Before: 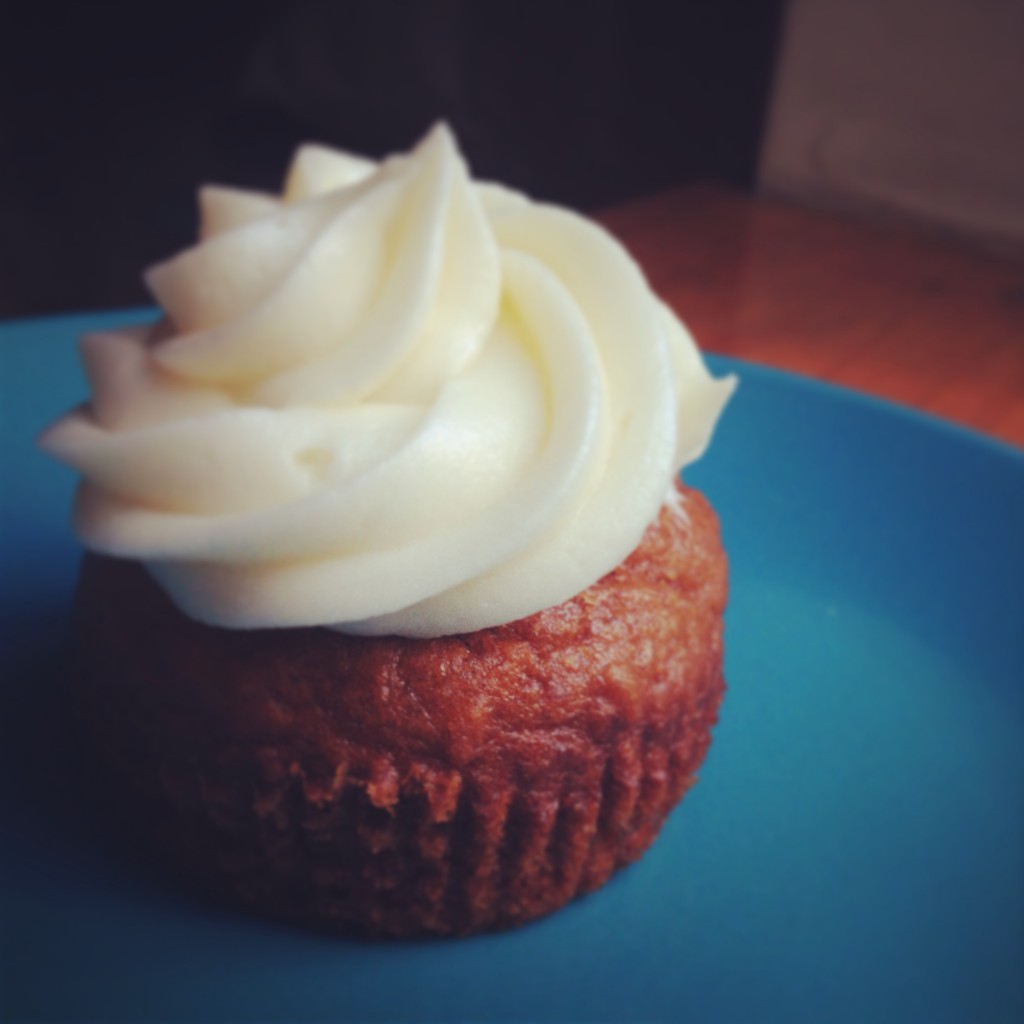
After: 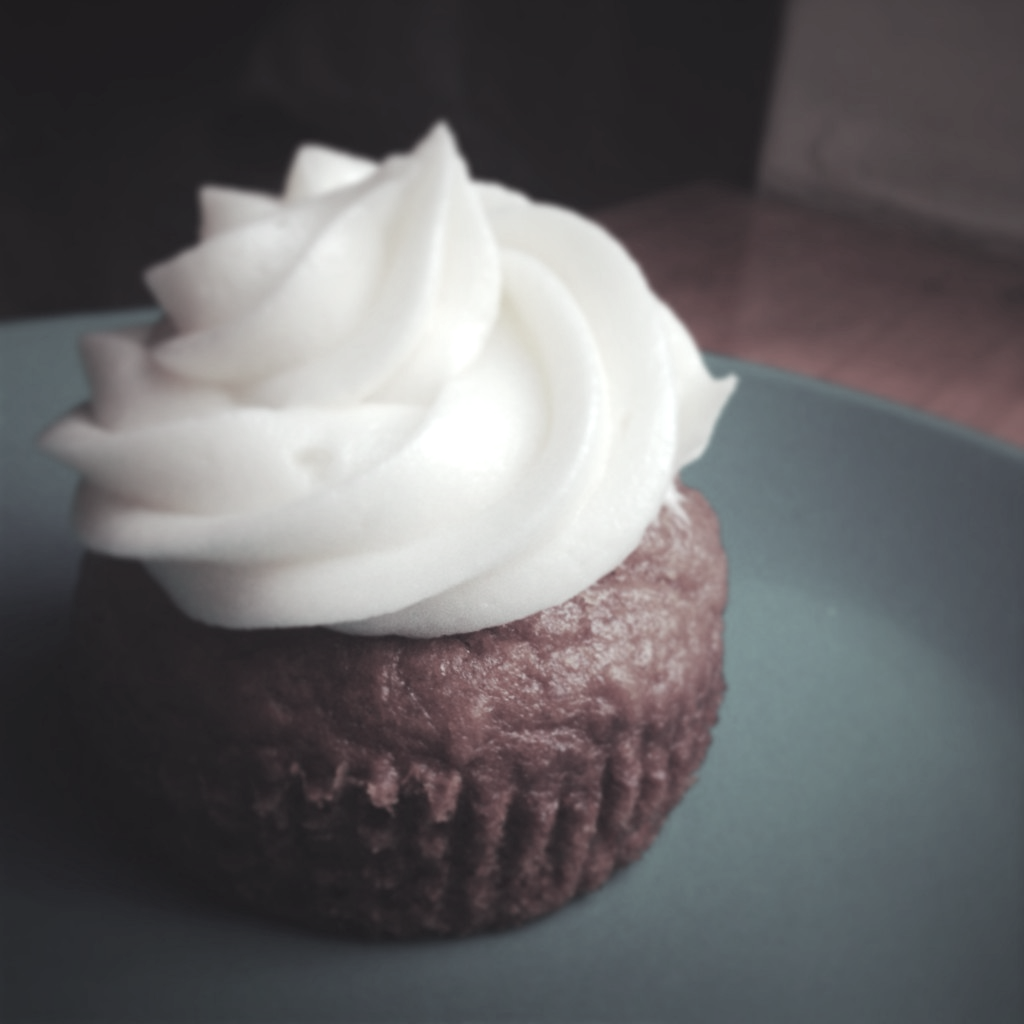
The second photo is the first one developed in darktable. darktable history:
color contrast: green-magenta contrast 0.3, blue-yellow contrast 0.15
exposure: exposure 0.375 EV, compensate highlight preservation false
